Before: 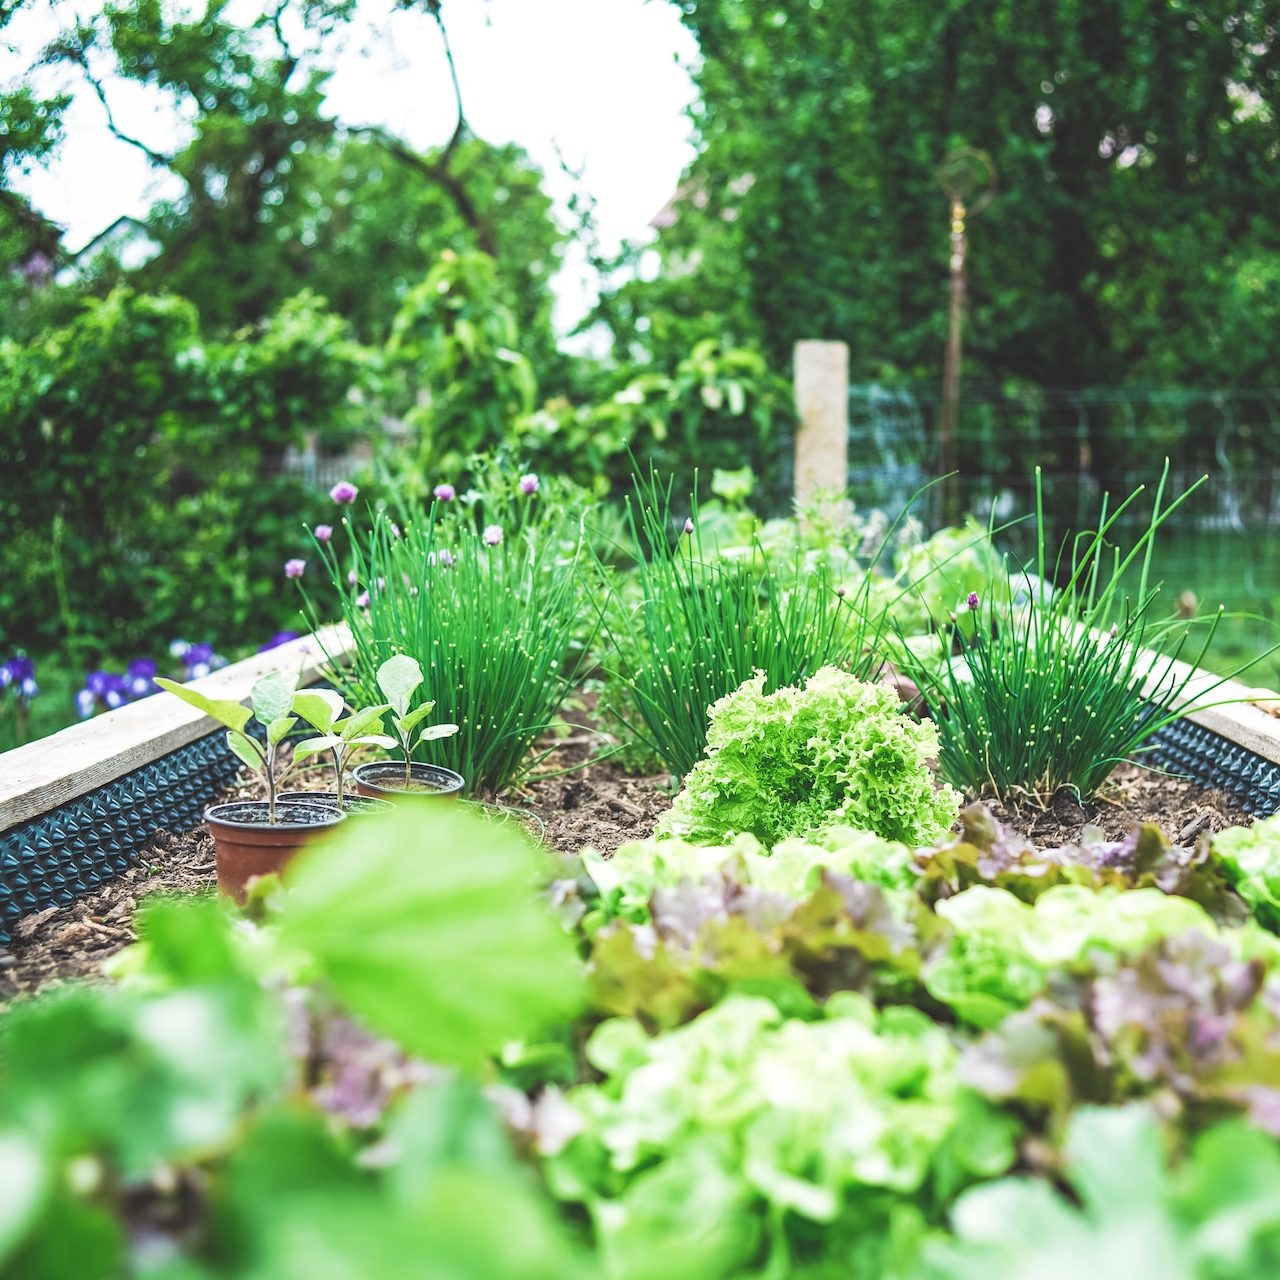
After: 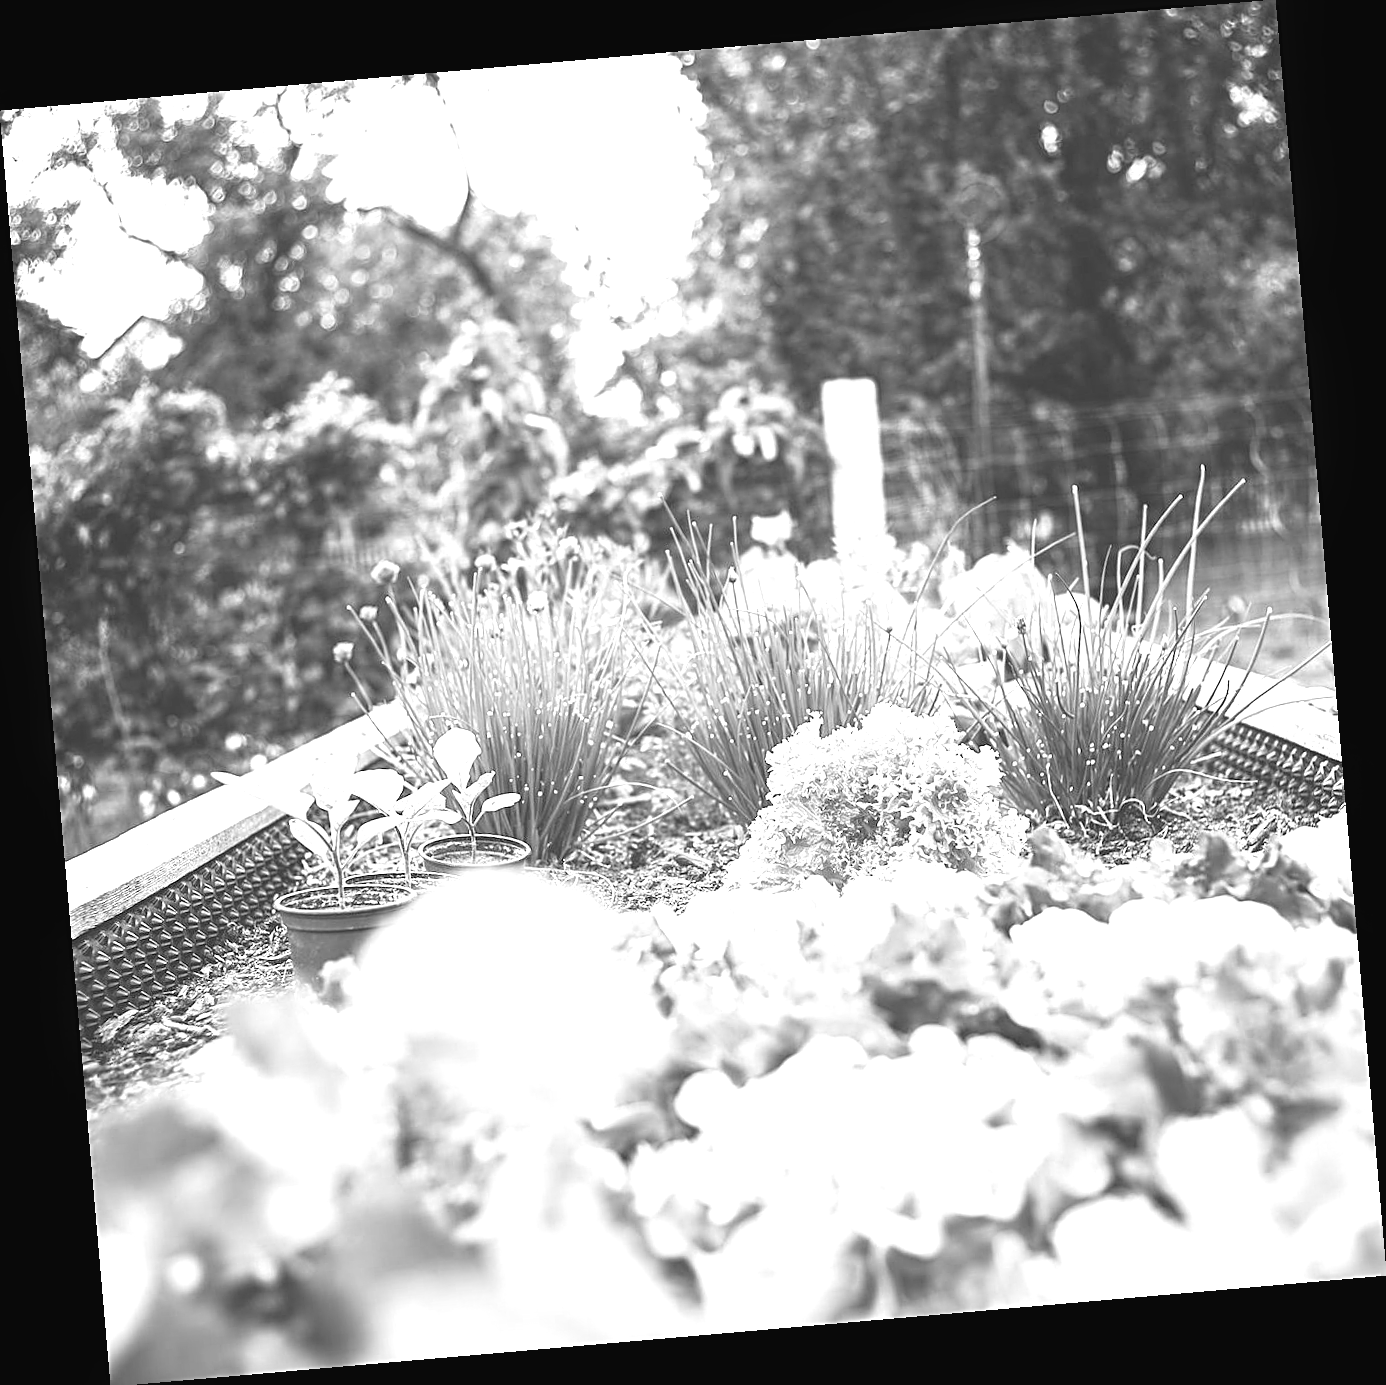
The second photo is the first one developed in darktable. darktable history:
contrast equalizer: y [[0.5, 0.486, 0.447, 0.446, 0.489, 0.5], [0.5 ×6], [0.5 ×6], [0 ×6], [0 ×6]]
contrast brightness saturation: contrast -0.05, saturation -0.41
sharpen: on, module defaults
rotate and perspective: rotation -4.98°, automatic cropping off
crop: bottom 0.071%
color calibration: illuminant Planckian (black body), adaptation linear Bradford (ICC v4), x 0.361, y 0.366, temperature 4511.61 K, saturation algorithm version 1 (2020)
exposure: exposure 1.061 EV, compensate highlight preservation false
monochrome: a 32, b 64, size 2.3
